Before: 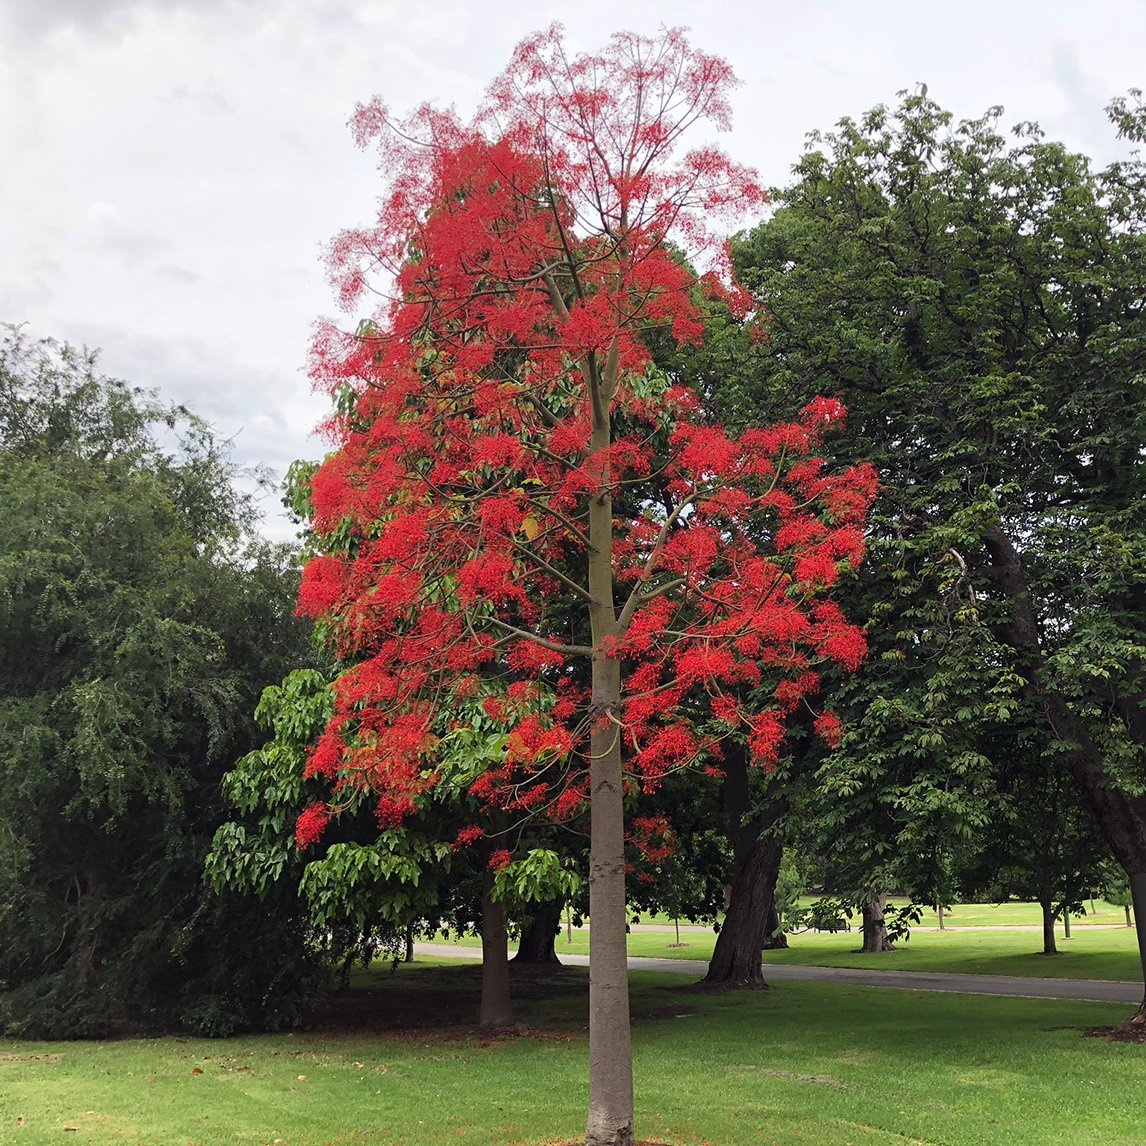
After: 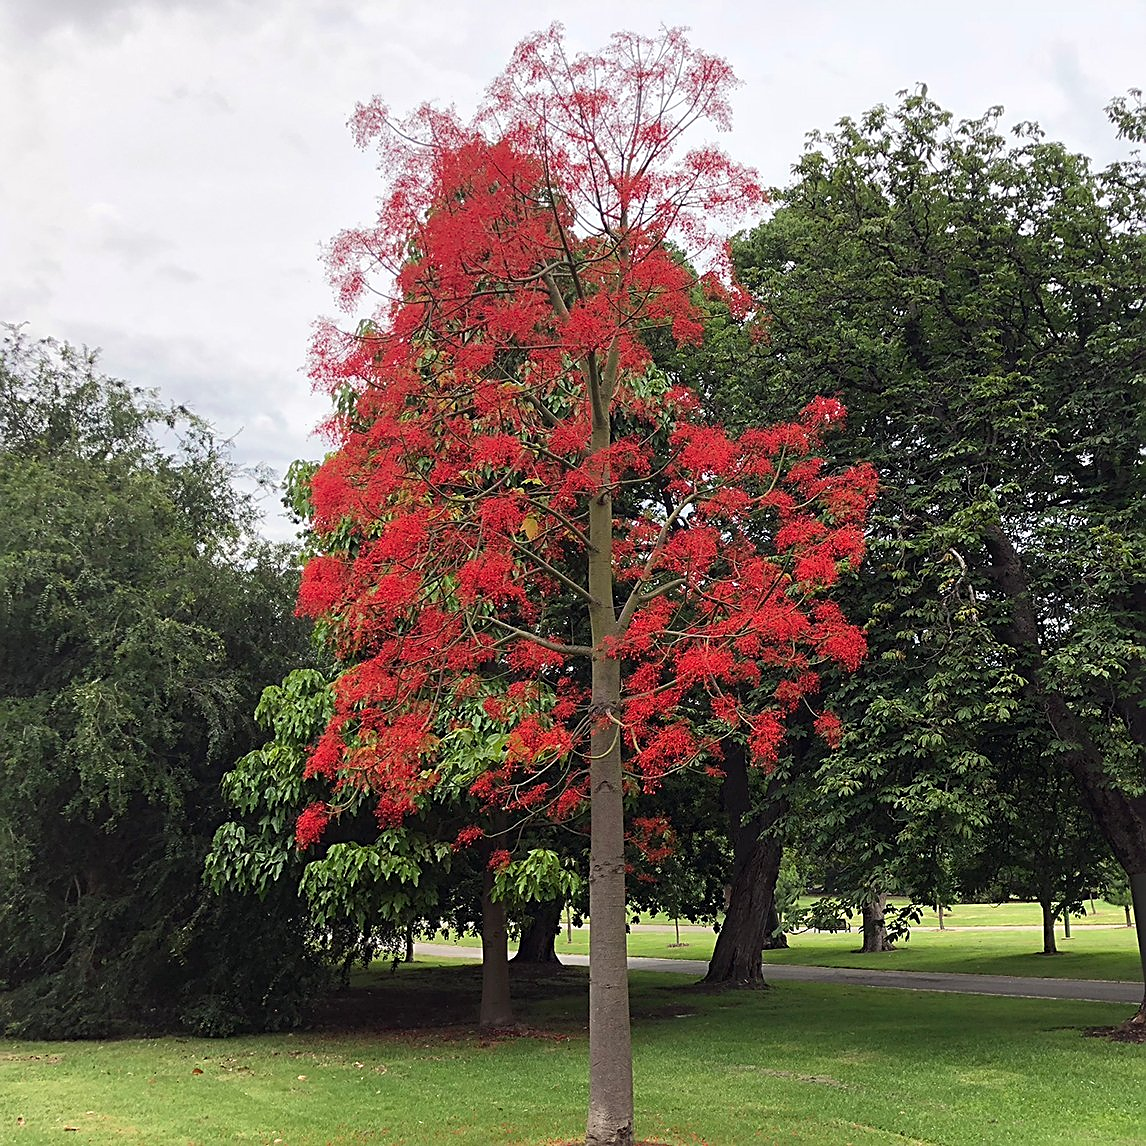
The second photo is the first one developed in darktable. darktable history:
sharpen: amount 0.55
